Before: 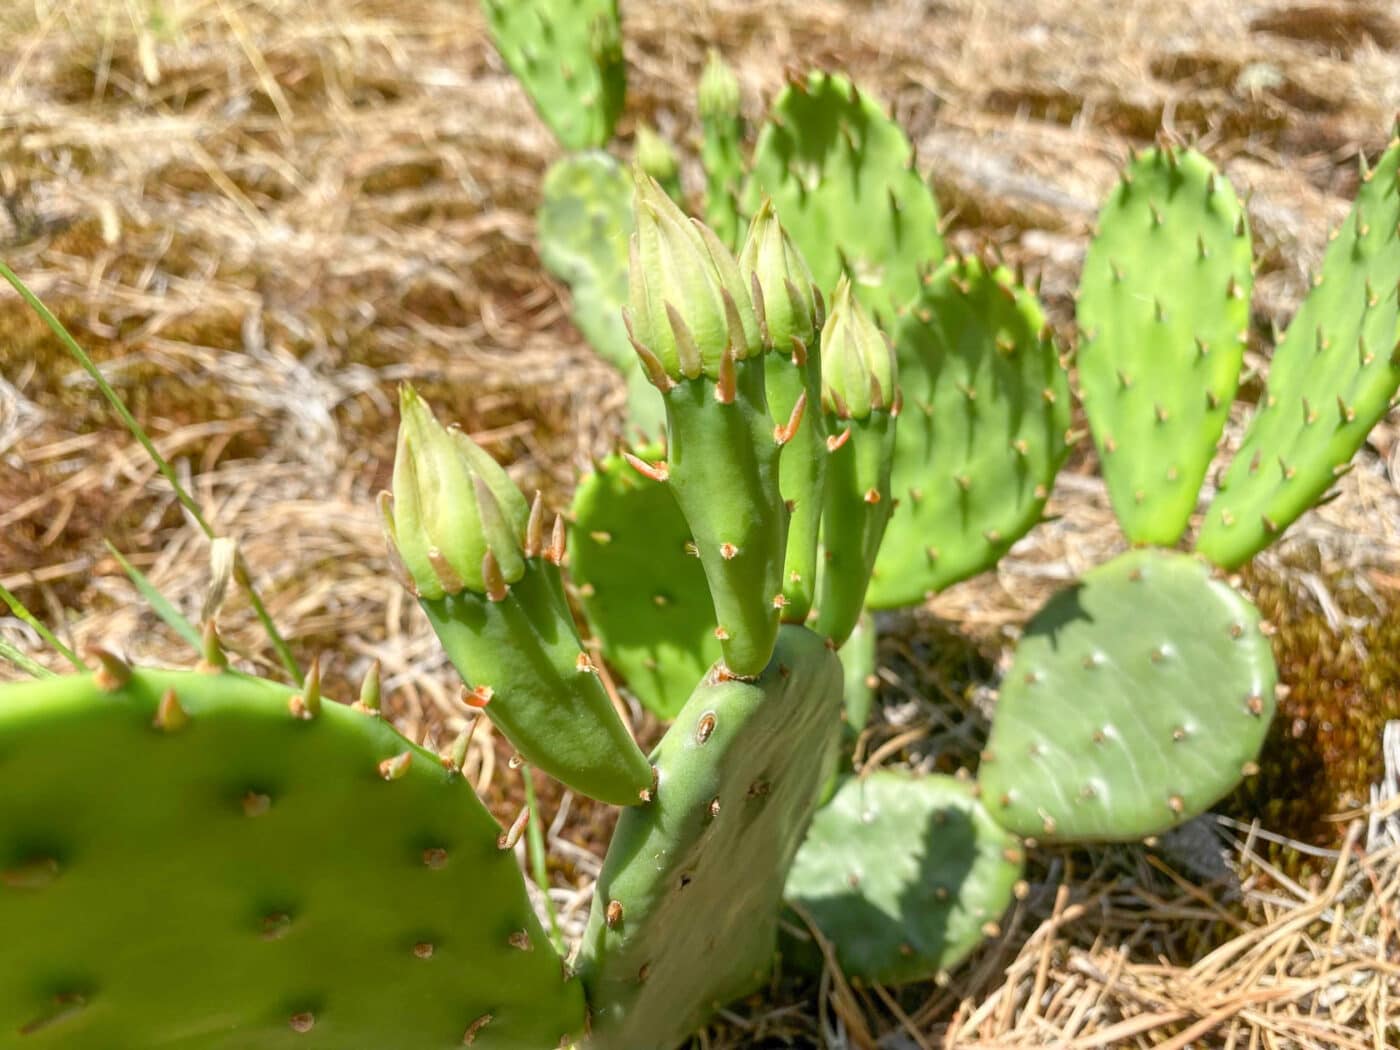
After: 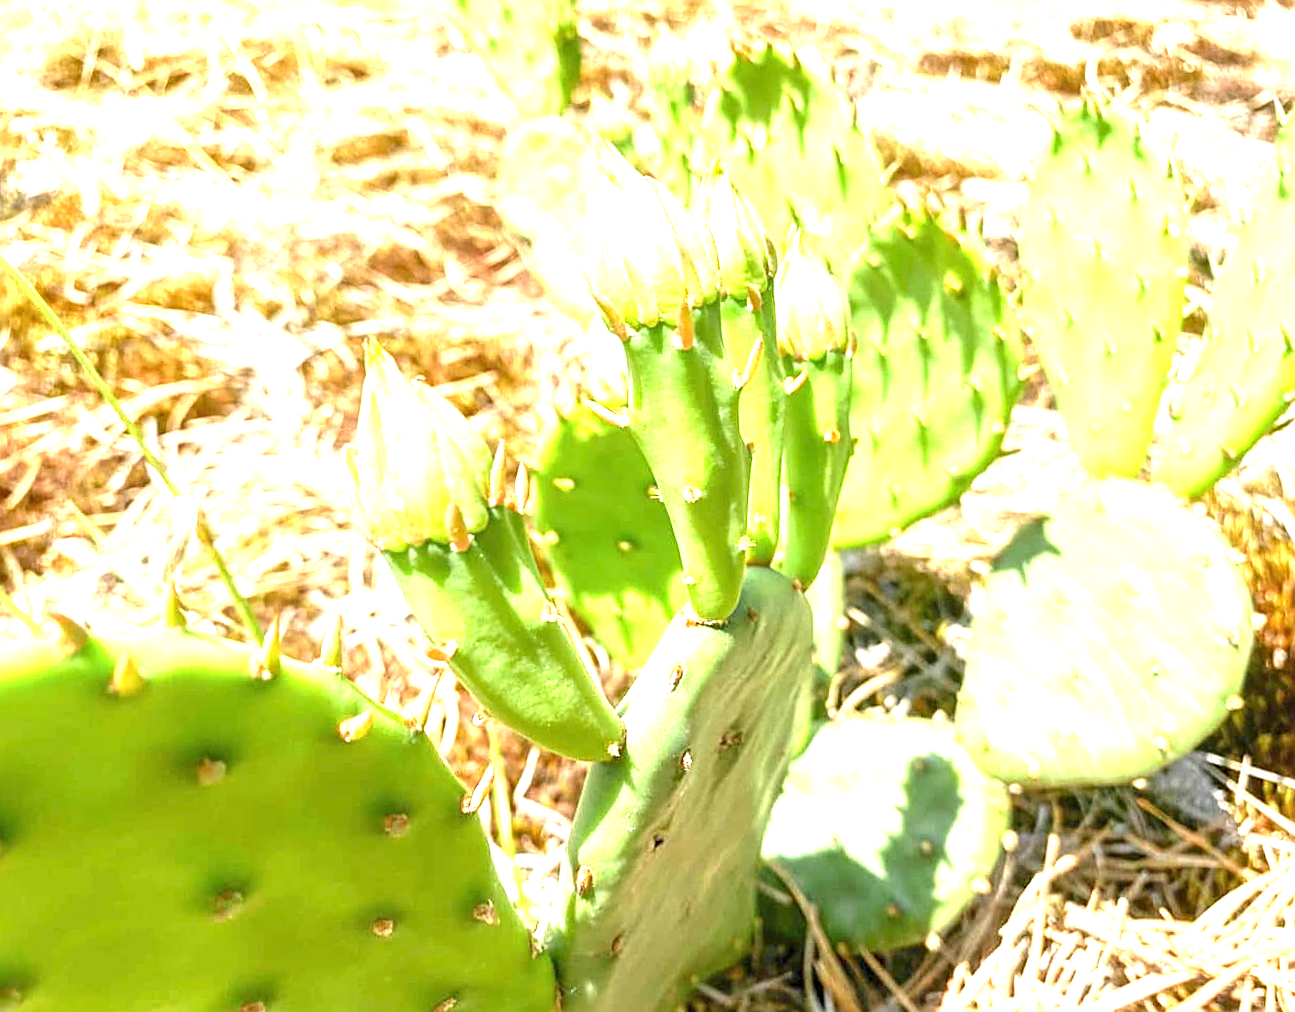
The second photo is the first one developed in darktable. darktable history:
exposure: black level correction 0, exposure 1.9 EV, compensate highlight preservation false
rotate and perspective: rotation -1.68°, lens shift (vertical) -0.146, crop left 0.049, crop right 0.912, crop top 0.032, crop bottom 0.96
sharpen: amount 0.55
